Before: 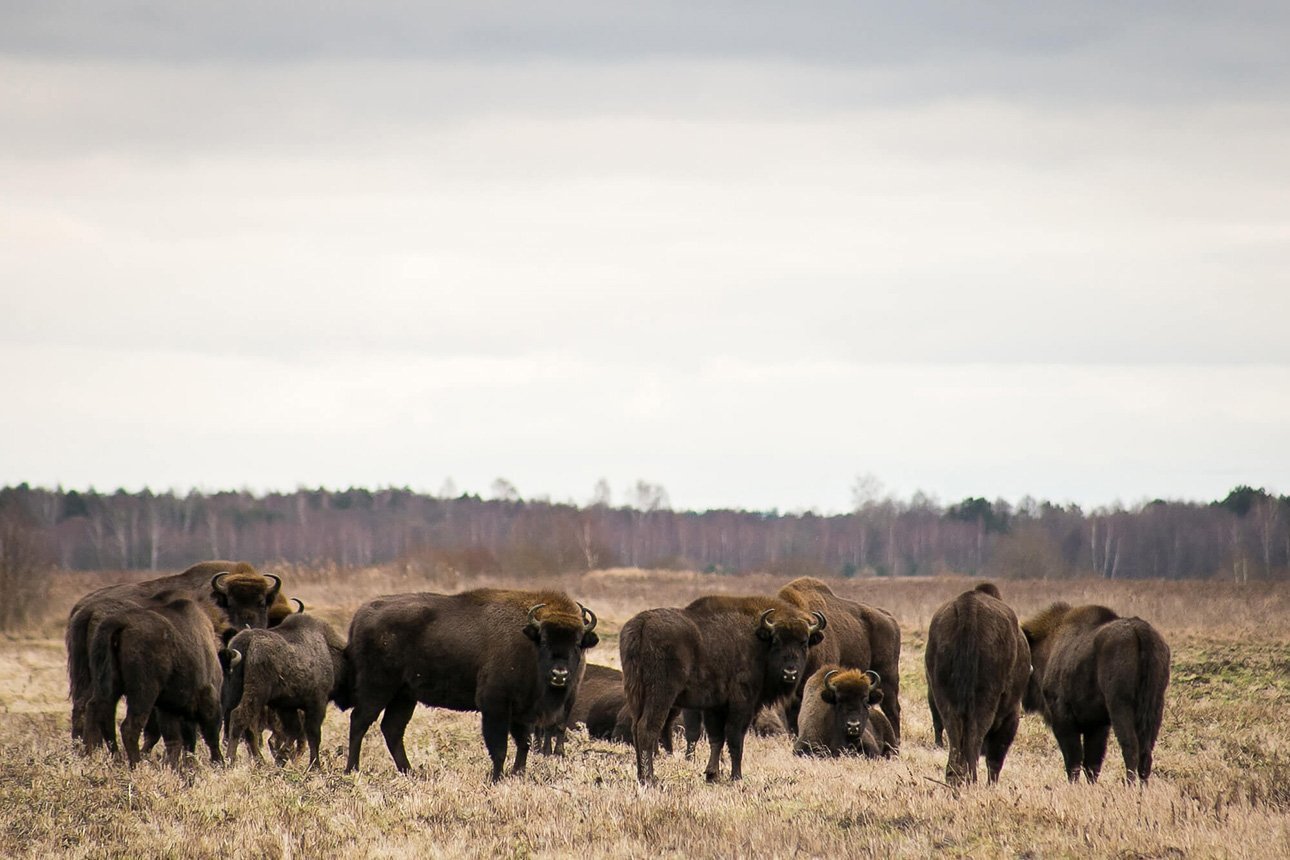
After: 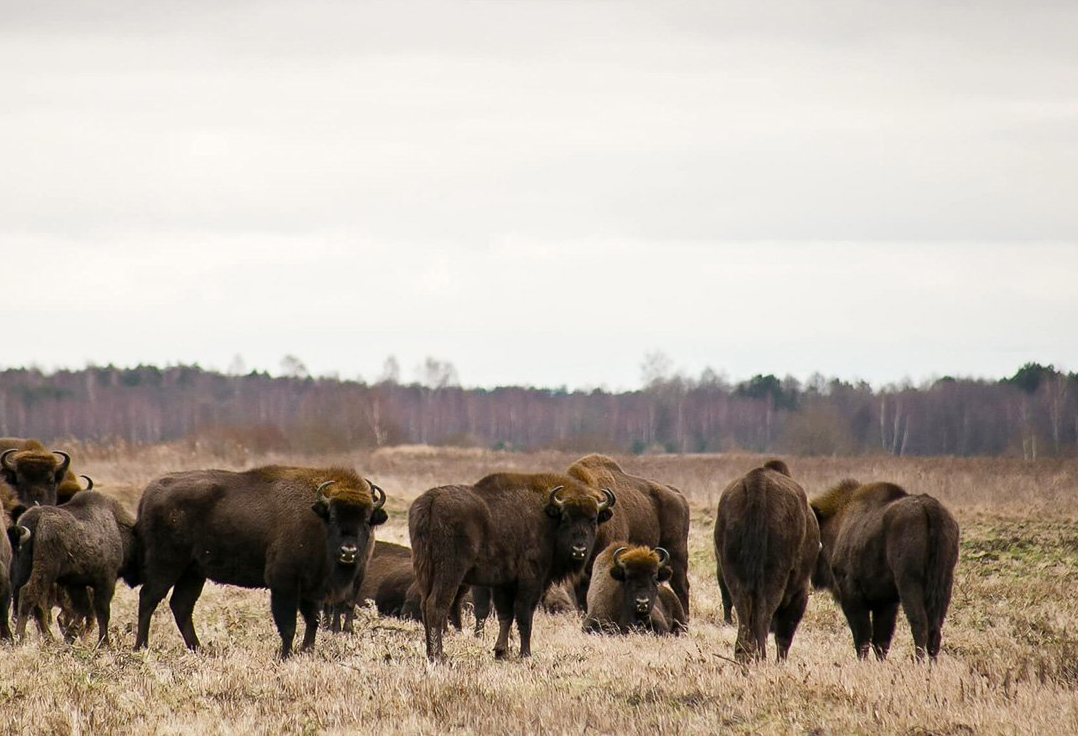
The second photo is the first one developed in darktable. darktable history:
crop: left 16.384%, top 14.391%
color balance rgb: shadows lift › hue 87.21°, perceptual saturation grading › global saturation 0.163%, perceptual saturation grading › highlights -18.567%, perceptual saturation grading › mid-tones 6.977%, perceptual saturation grading › shadows 28.047%
